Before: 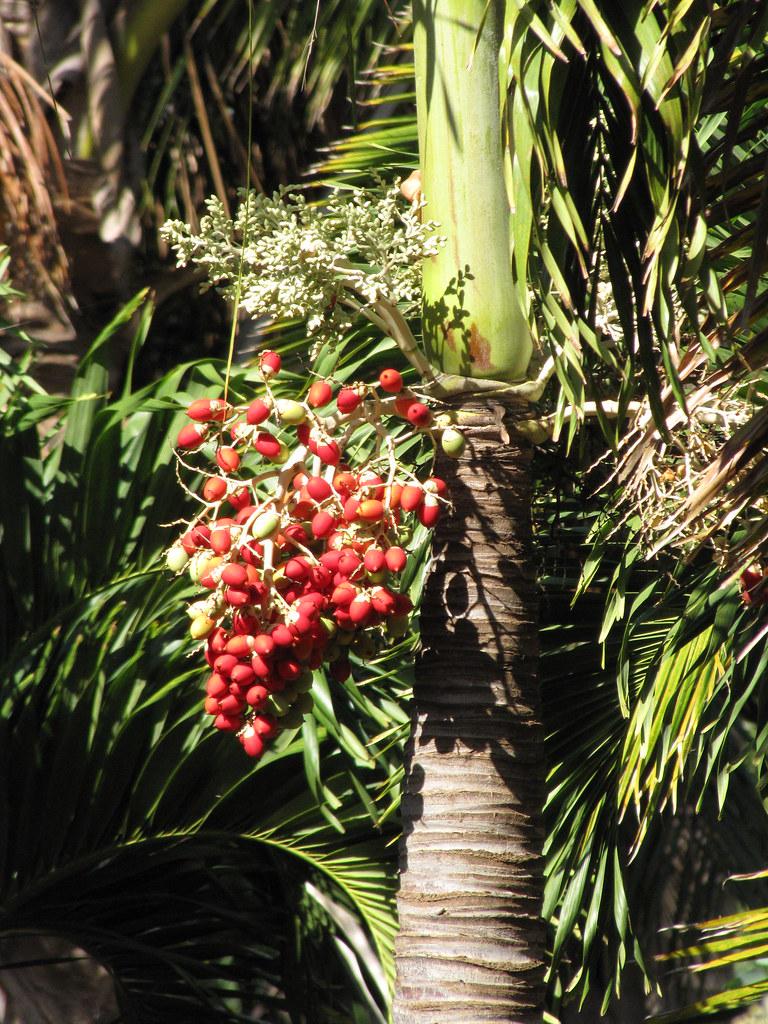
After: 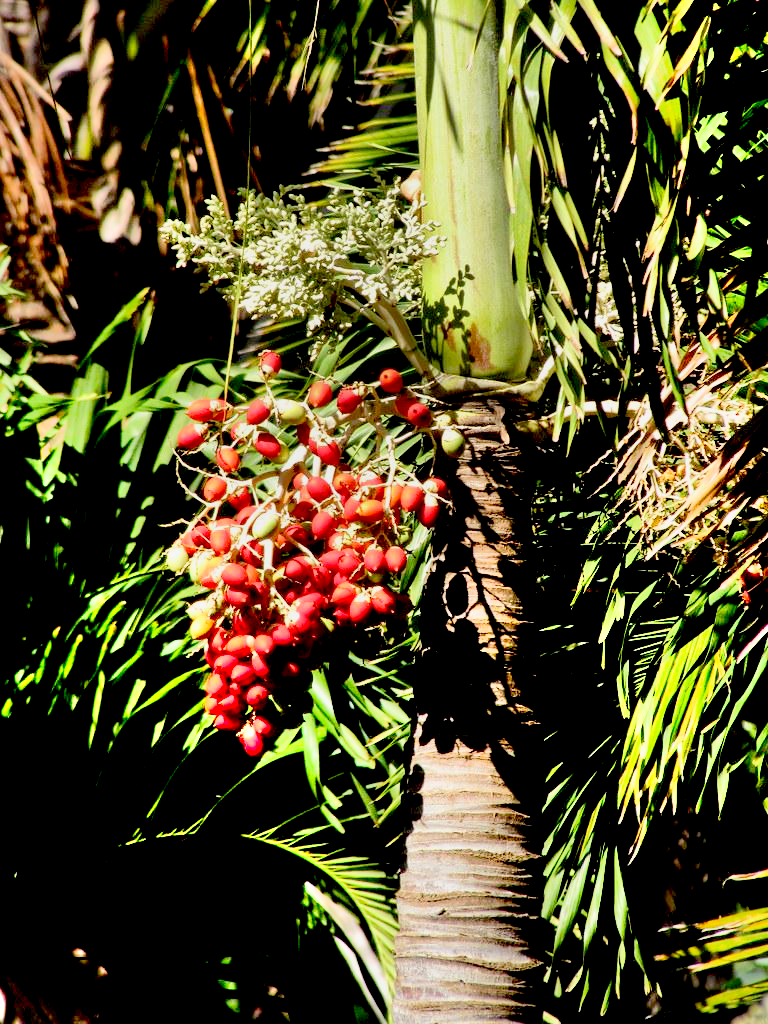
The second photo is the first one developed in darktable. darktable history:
exposure: black level correction 0.046, exposure -0.228 EV, compensate highlight preservation false
shadows and highlights: soften with gaussian
